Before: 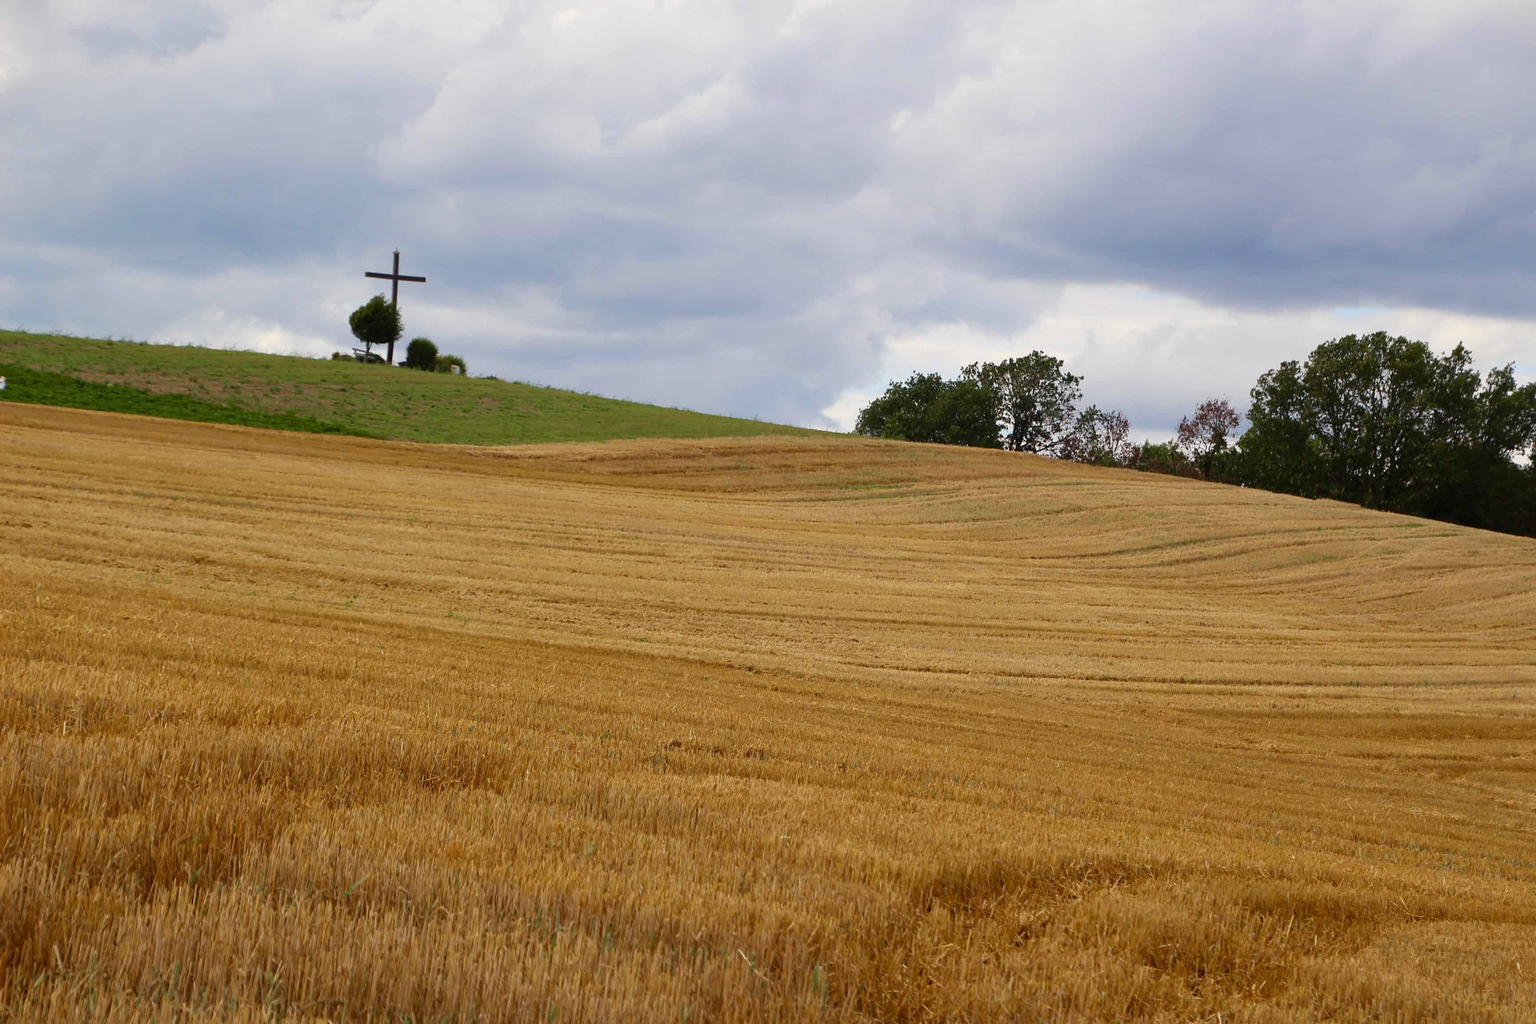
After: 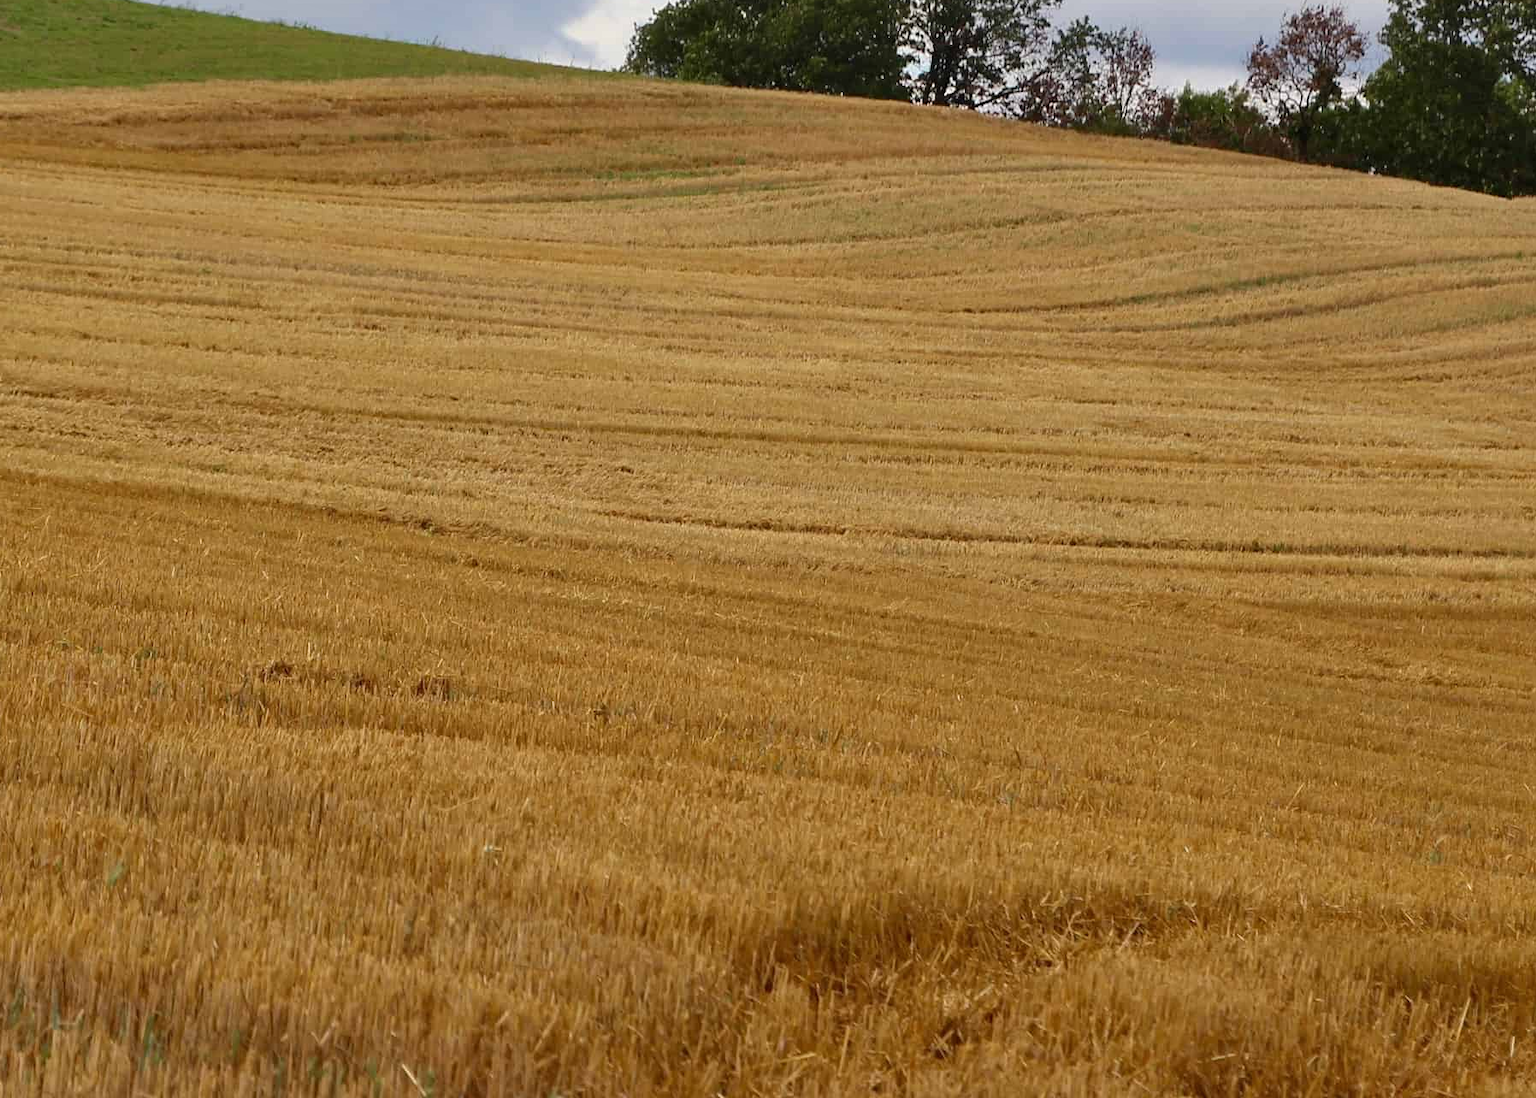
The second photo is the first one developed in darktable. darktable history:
shadows and highlights: soften with gaussian
crop: left 34.515%, top 38.756%, right 13.516%, bottom 5.375%
tone equalizer: smoothing diameter 2.12%, edges refinement/feathering 24.69, mask exposure compensation -1.57 EV, filter diffusion 5
